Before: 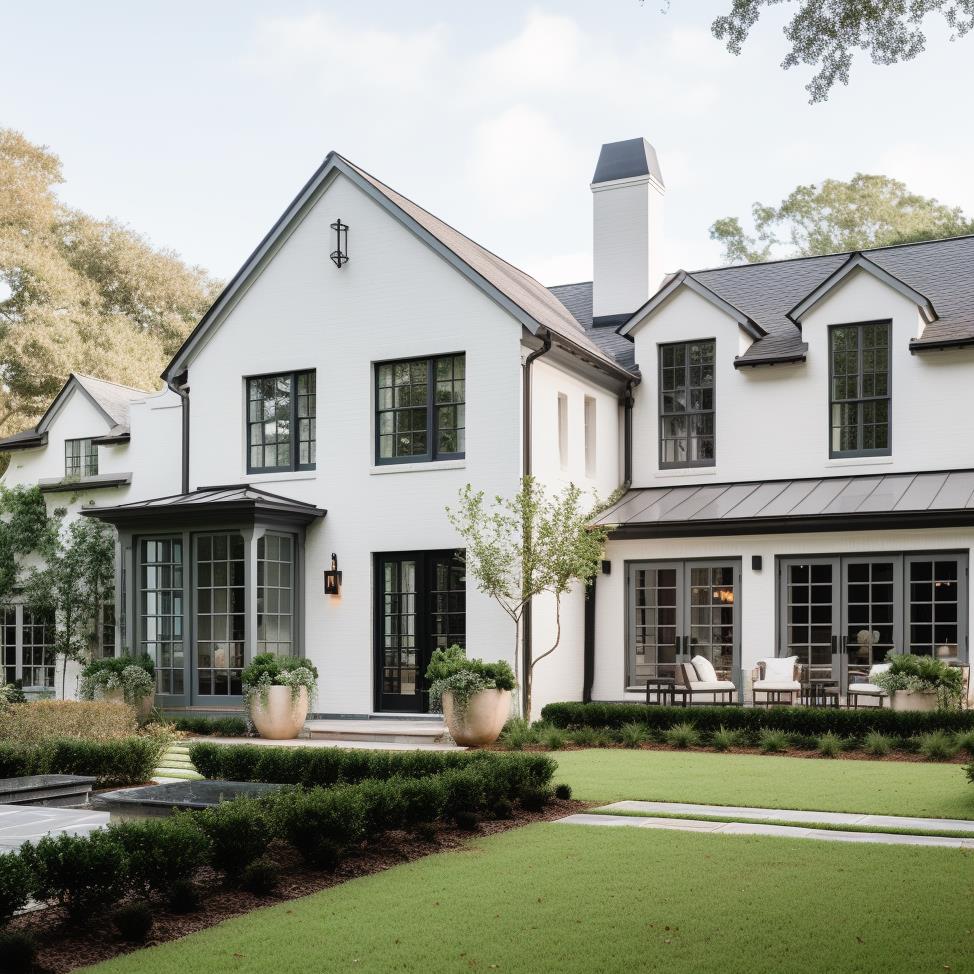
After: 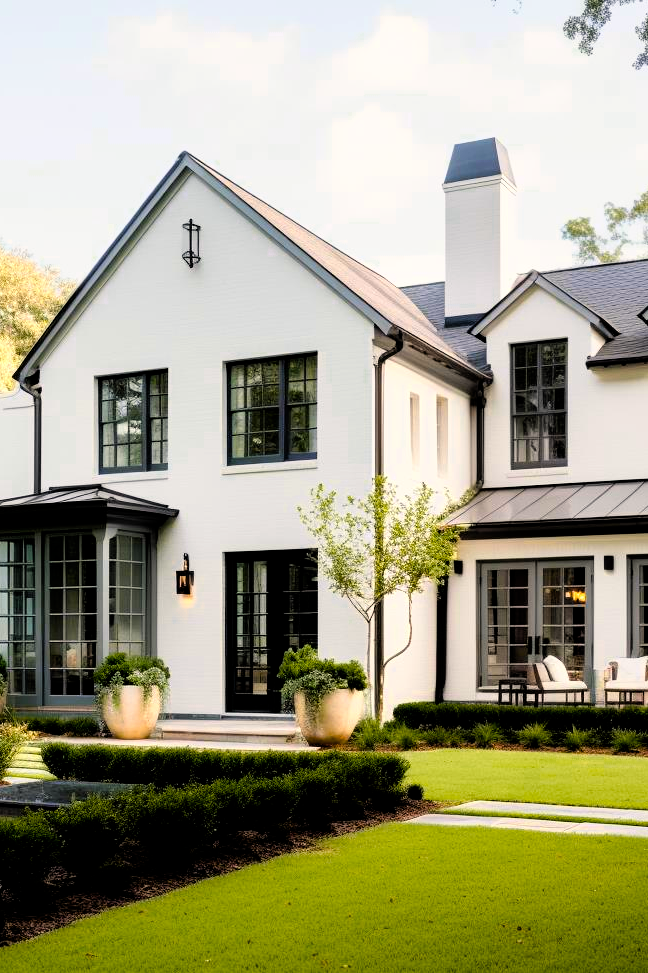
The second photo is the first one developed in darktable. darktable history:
filmic rgb: black relative exposure -6.24 EV, white relative exposure 2.79 EV, target black luminance 0%, hardness 4.56, latitude 68.09%, contrast 1.295, shadows ↔ highlights balance -3.41%
crop and rotate: left 15.241%, right 18.199%
exposure: exposure -0.041 EV, compensate exposure bias true, compensate highlight preservation false
color balance rgb: highlights gain › chroma 1.099%, highlights gain › hue 70.71°, perceptual saturation grading › global saturation 50.198%, global vibrance 20%
color zones: curves: ch0 [(0.099, 0.624) (0.257, 0.596) (0.384, 0.376) (0.529, 0.492) (0.697, 0.564) (0.768, 0.532) (0.908, 0.644)]; ch1 [(0.112, 0.564) (0.254, 0.612) (0.432, 0.676) (0.592, 0.456) (0.743, 0.684) (0.888, 0.536)]; ch2 [(0.25, 0.5) (0.469, 0.36) (0.75, 0.5)]
